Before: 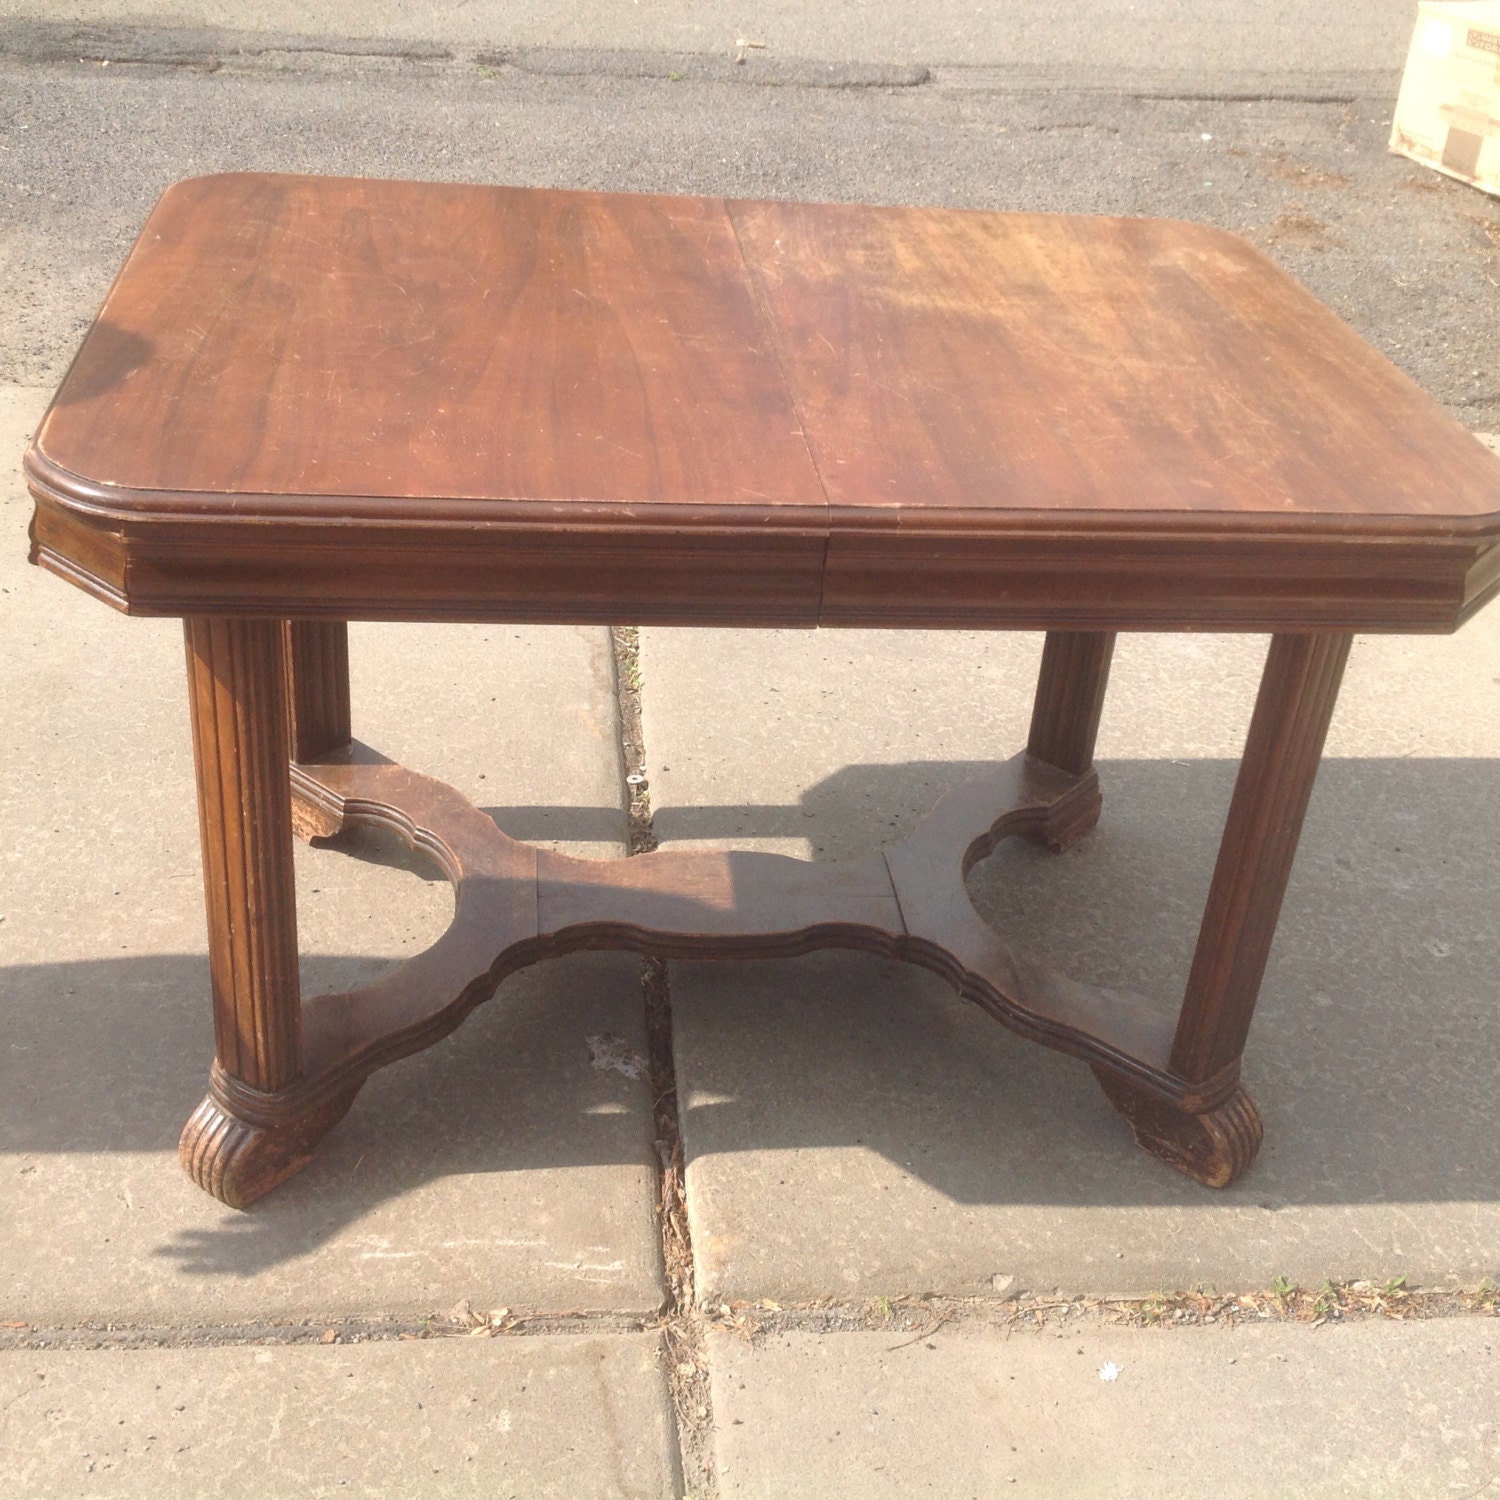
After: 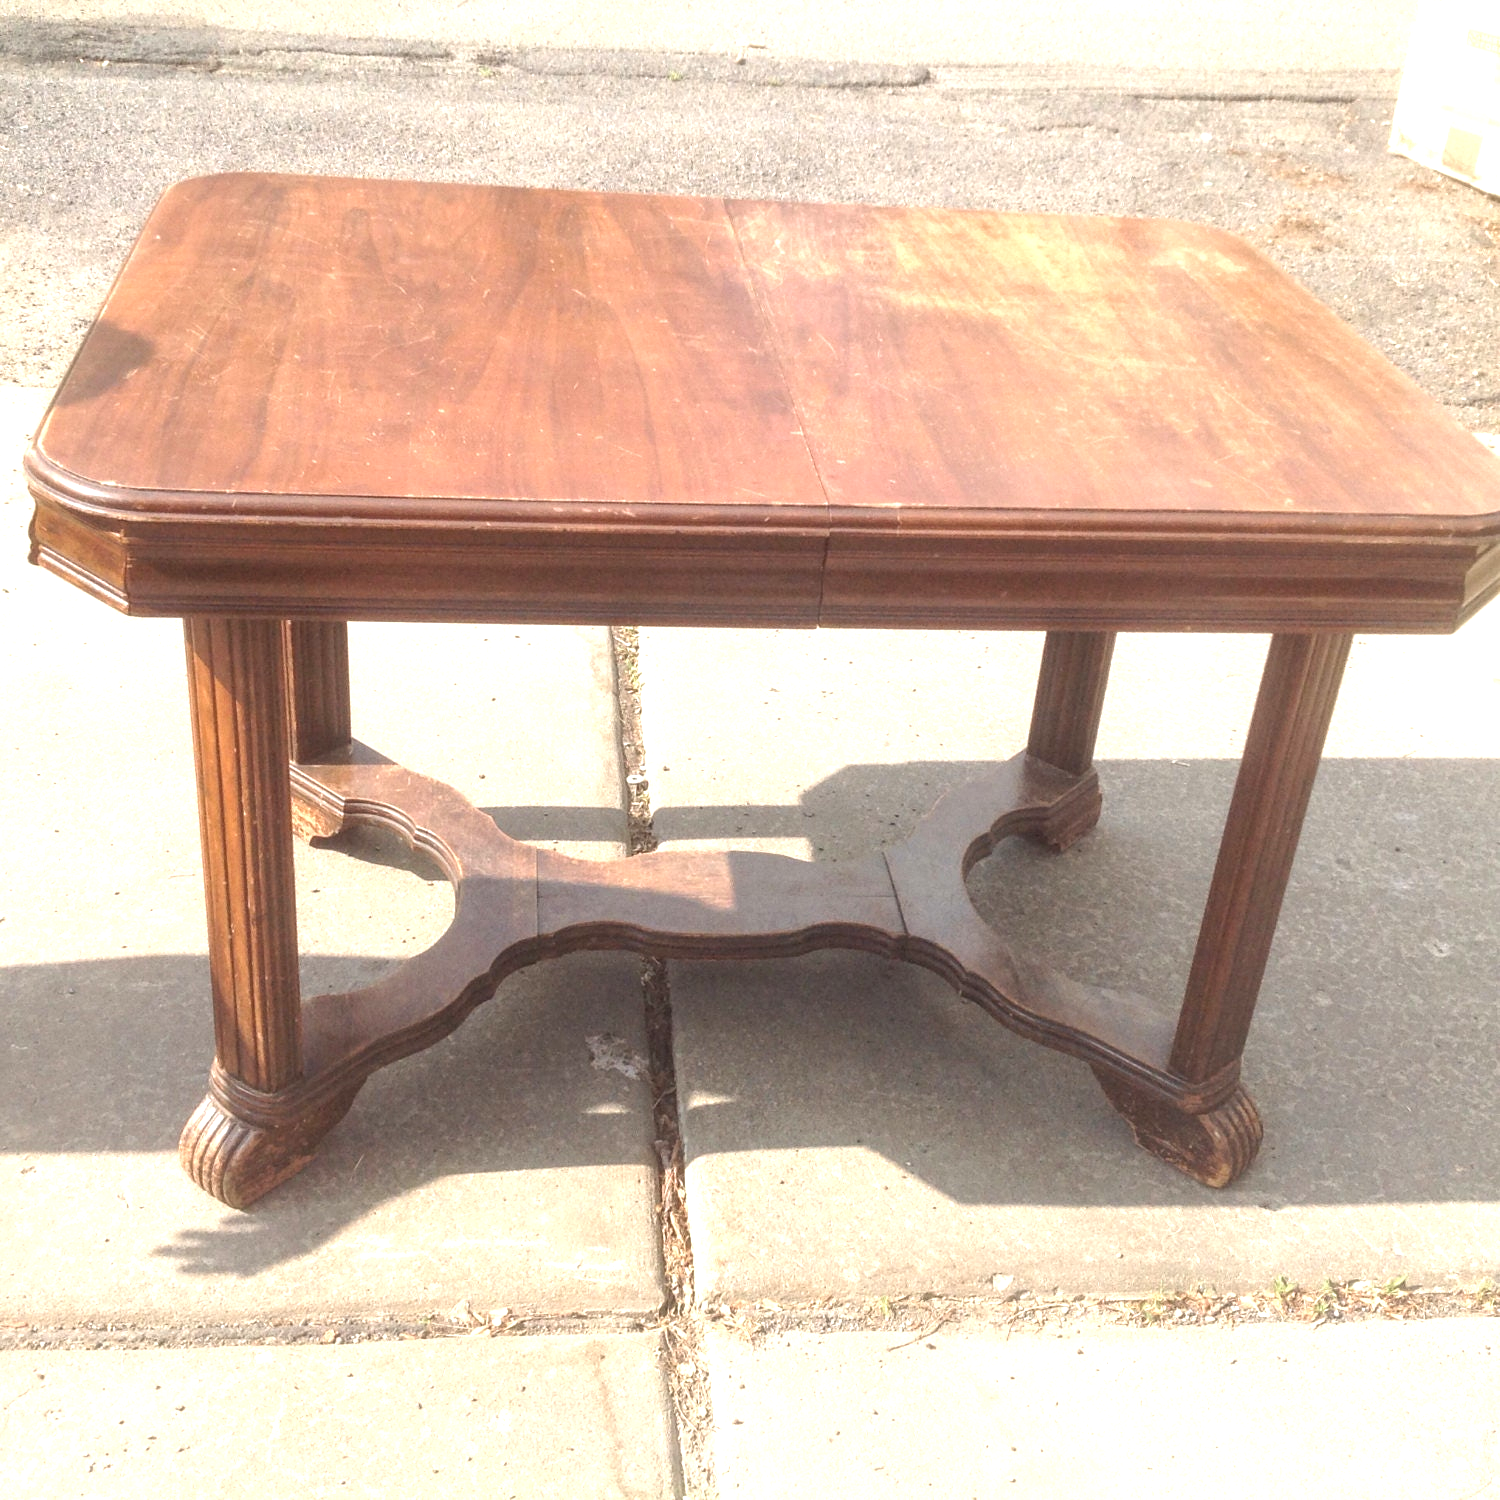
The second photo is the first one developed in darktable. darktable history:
local contrast: detail 130%
exposure: exposure 0.769 EV, compensate exposure bias true, compensate highlight preservation false
